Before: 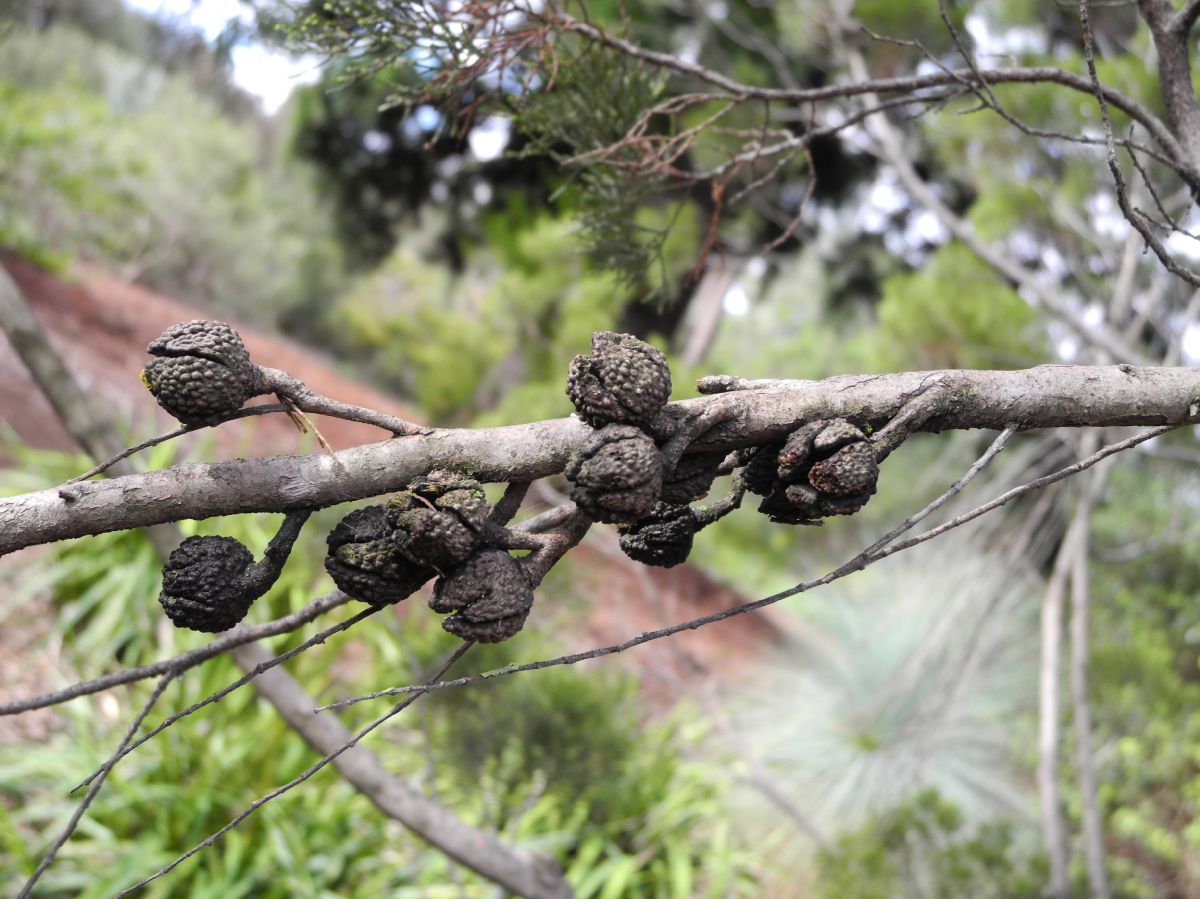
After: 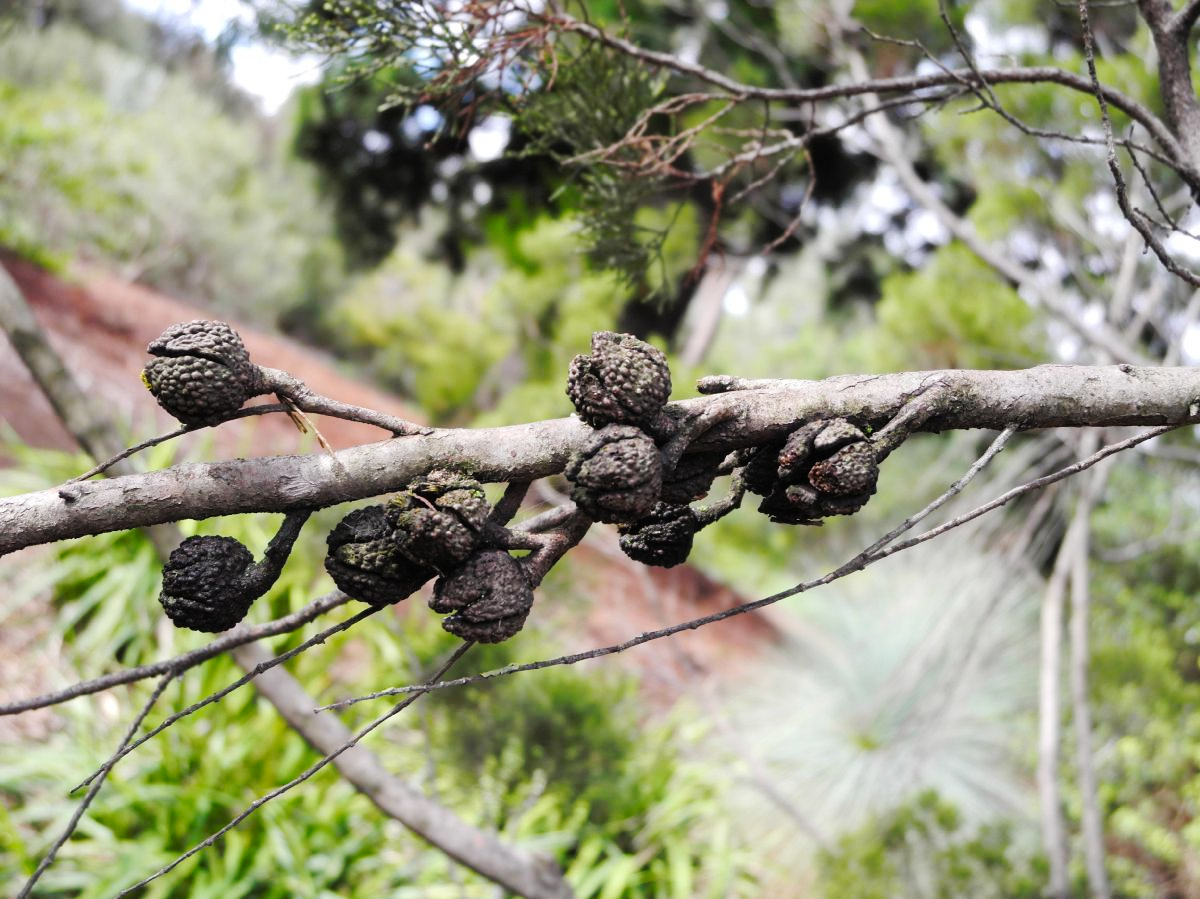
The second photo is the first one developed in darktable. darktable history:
tone curve: curves: ch0 [(0, 0) (0.126, 0.086) (0.338, 0.307) (0.494, 0.531) (0.703, 0.762) (1, 1)]; ch1 [(0, 0) (0.346, 0.324) (0.45, 0.426) (0.5, 0.5) (0.522, 0.517) (0.55, 0.578) (1, 1)]; ch2 [(0, 0) (0.44, 0.424) (0.501, 0.499) (0.554, 0.554) (0.622, 0.667) (0.707, 0.746) (1, 1)], preserve colors none
